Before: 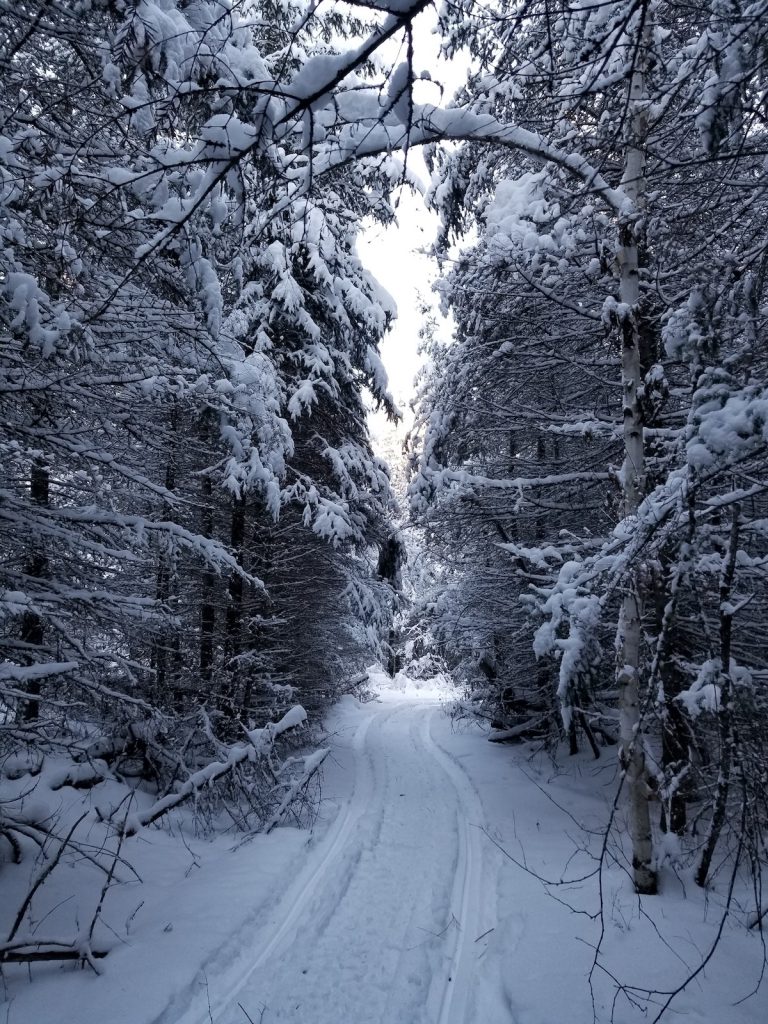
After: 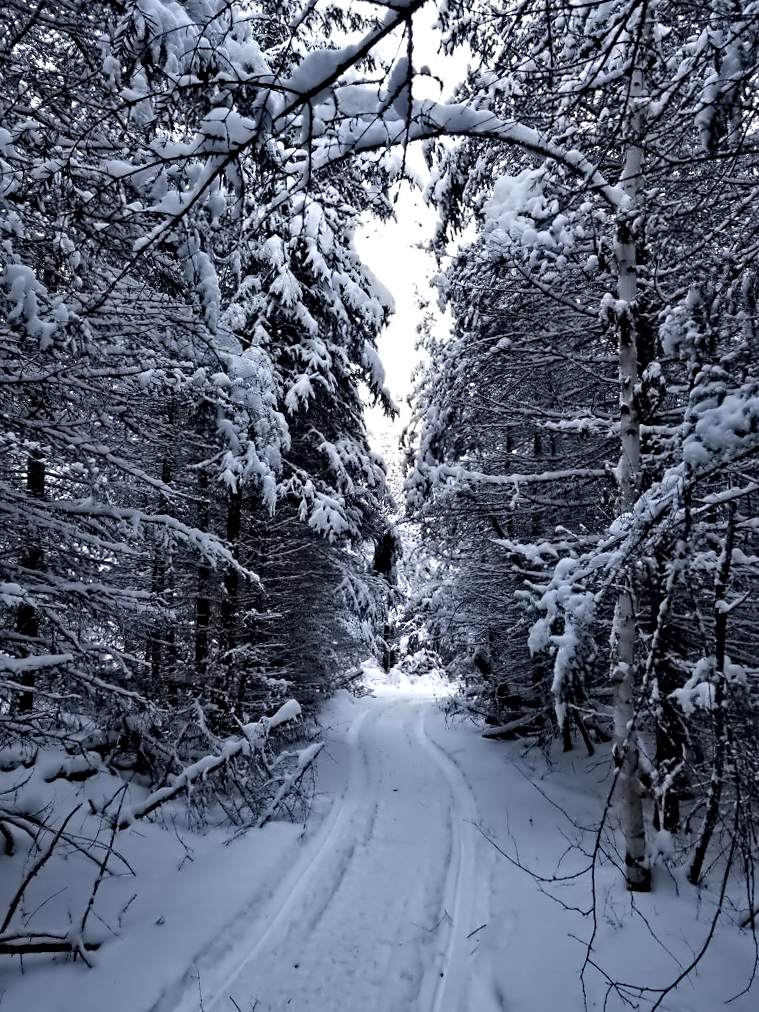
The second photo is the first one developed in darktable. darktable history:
contrast equalizer: octaves 7, y [[0.5, 0.542, 0.583, 0.625, 0.667, 0.708], [0.5 ×6], [0.5 ×6], [0, 0.033, 0.067, 0.1, 0.133, 0.167], [0, 0.05, 0.1, 0.15, 0.2, 0.25]]
crop and rotate: angle -0.5°
tone equalizer: on, module defaults
